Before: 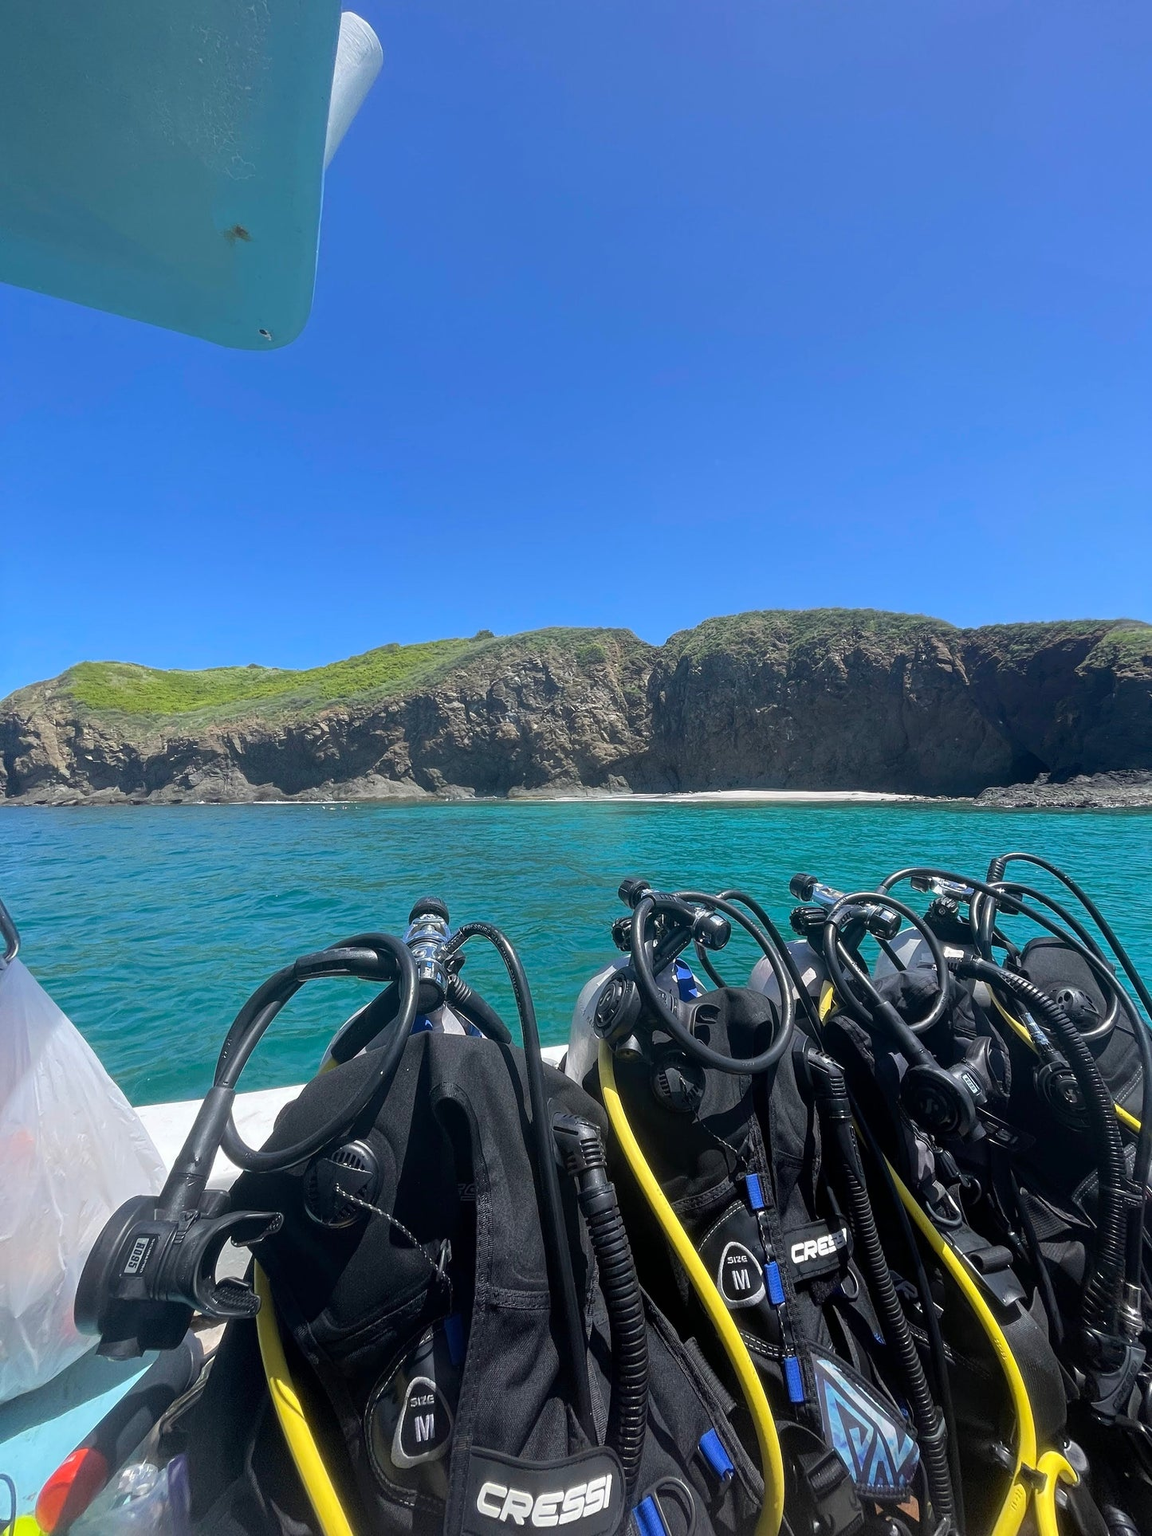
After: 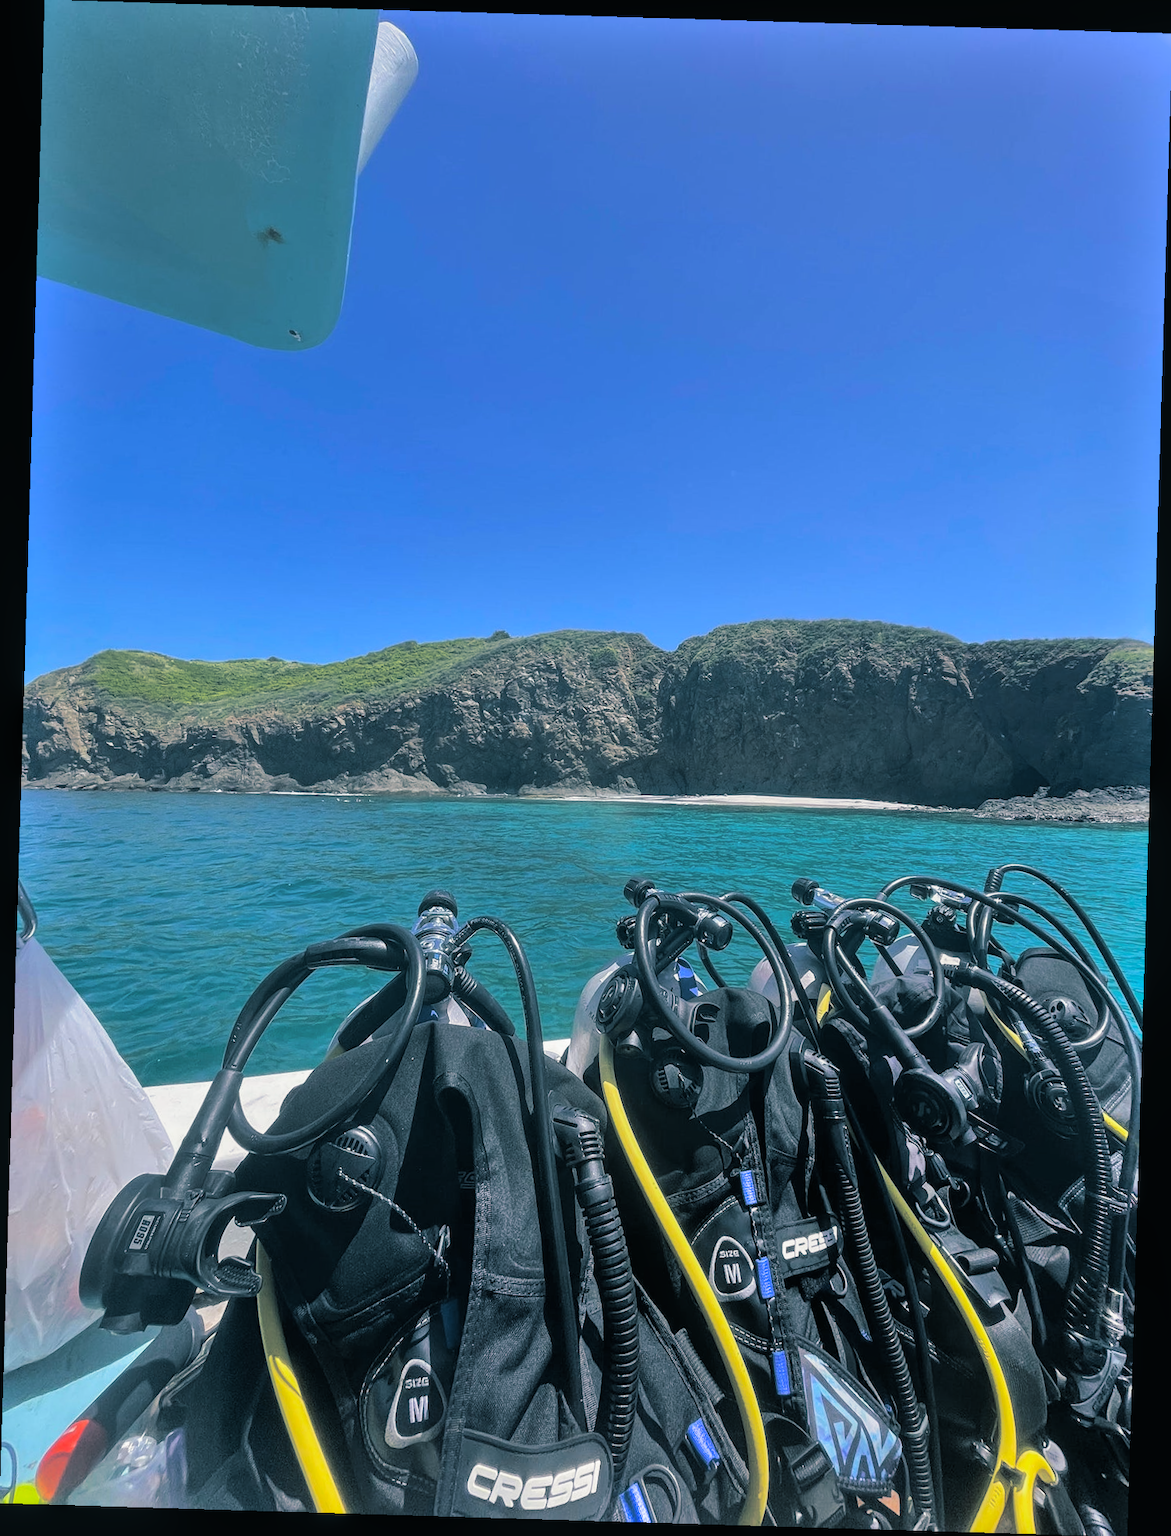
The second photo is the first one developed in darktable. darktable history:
shadows and highlights: radius 100.41, shadows 50.55, highlights -64.36, highlights color adjustment 49.82%, soften with gaussian
rotate and perspective: rotation 1.72°, automatic cropping off
split-toning: shadows › hue 205.2°, shadows › saturation 0.43, highlights › hue 54°, highlights › saturation 0.54
local contrast: detail 110%
white balance: red 1.004, blue 1.024
